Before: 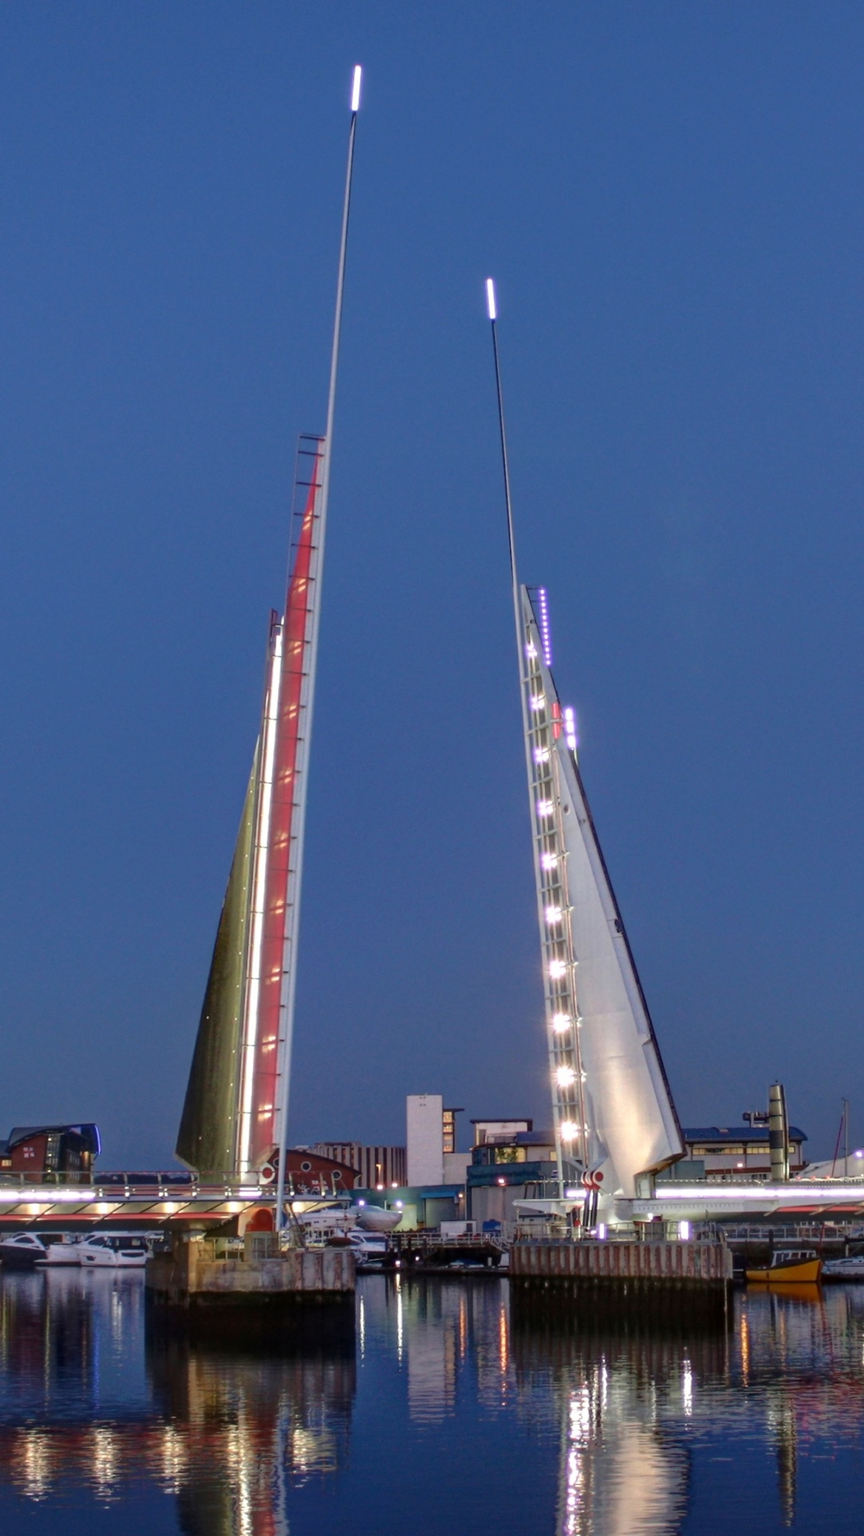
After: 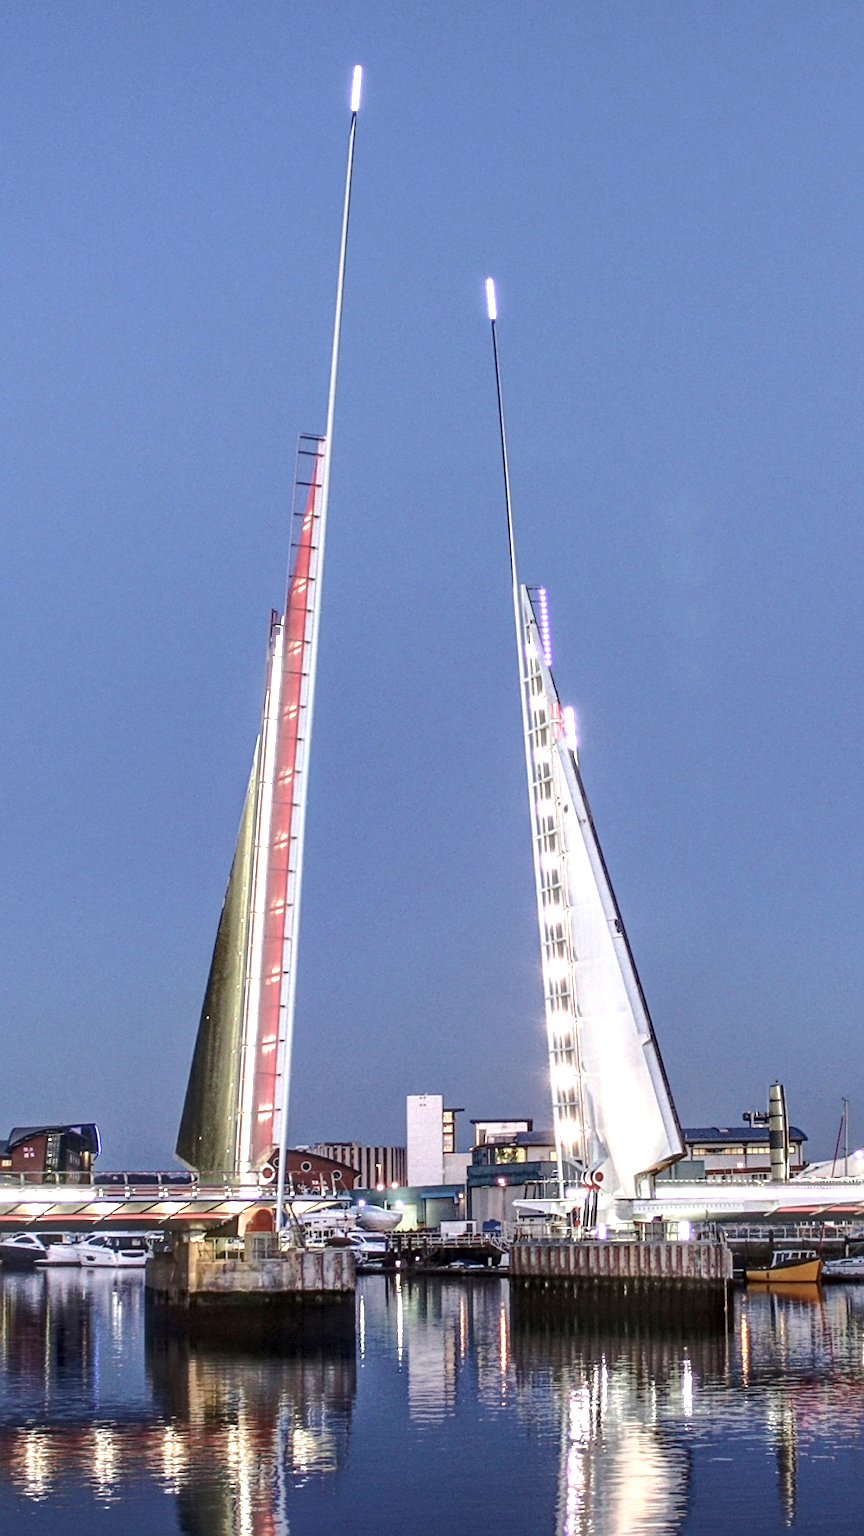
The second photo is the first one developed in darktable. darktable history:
exposure: black level correction 0, exposure 1.199 EV, compensate highlight preservation false
sharpen: on, module defaults
contrast brightness saturation: contrast 0.1, saturation -0.301
local contrast: on, module defaults
